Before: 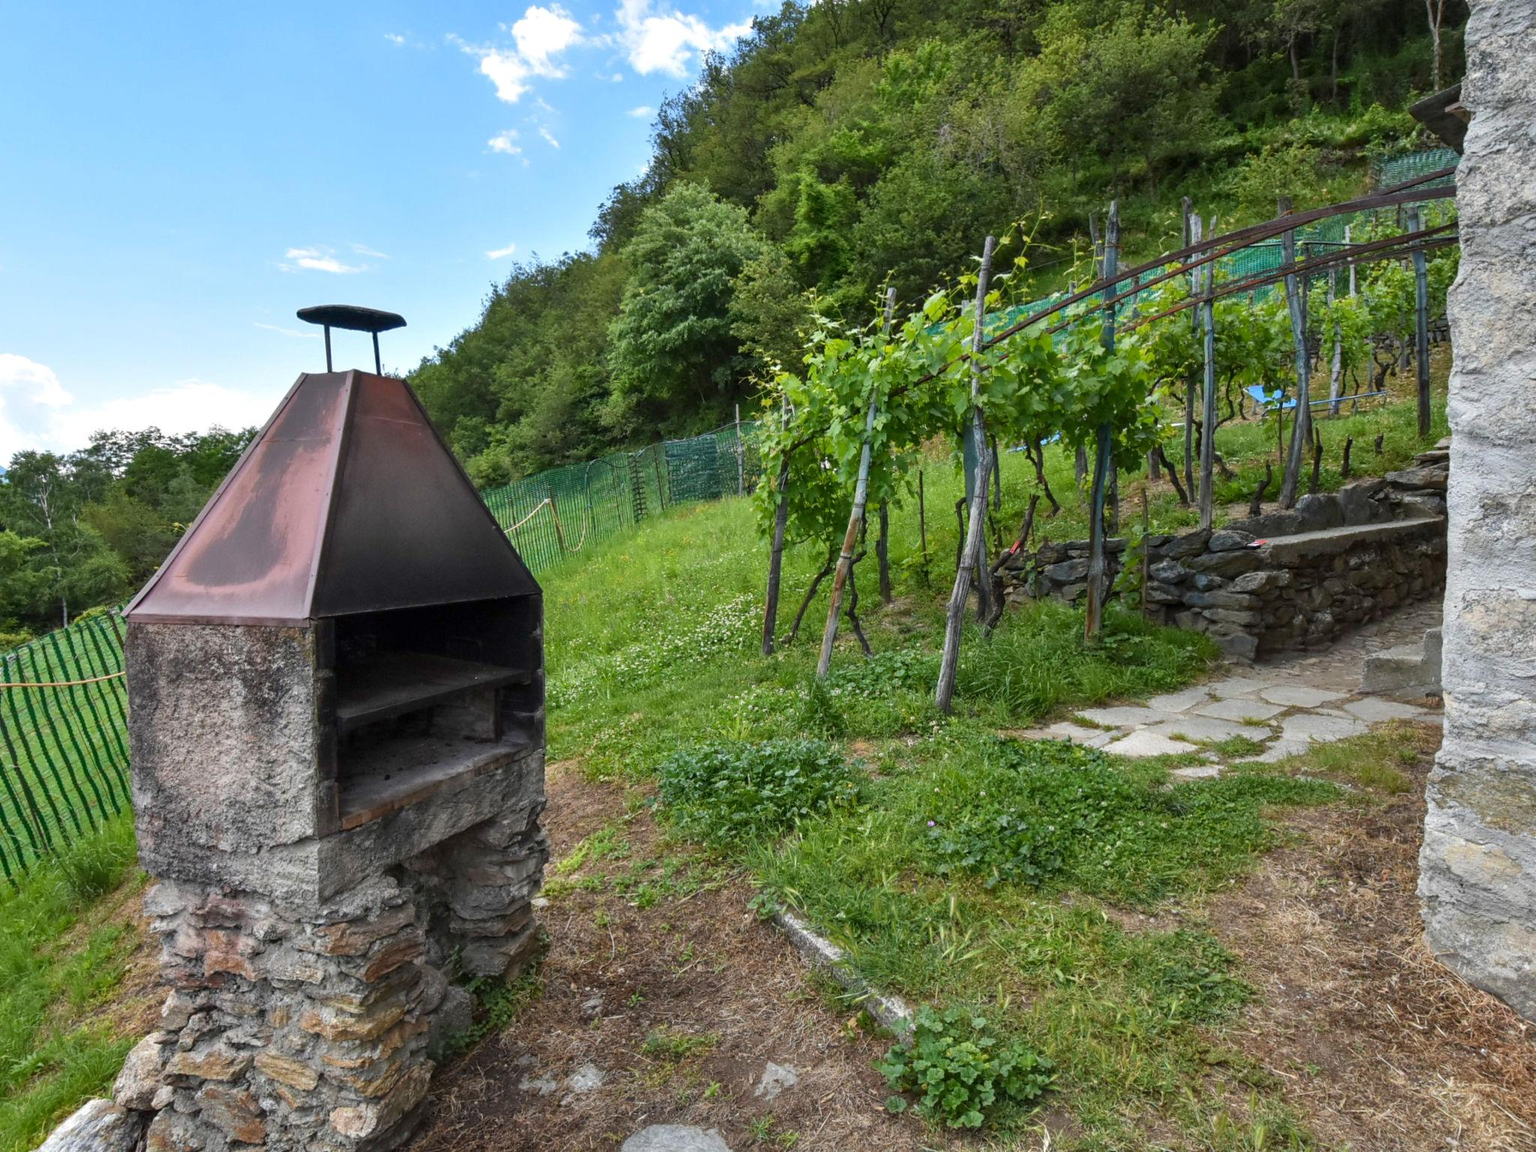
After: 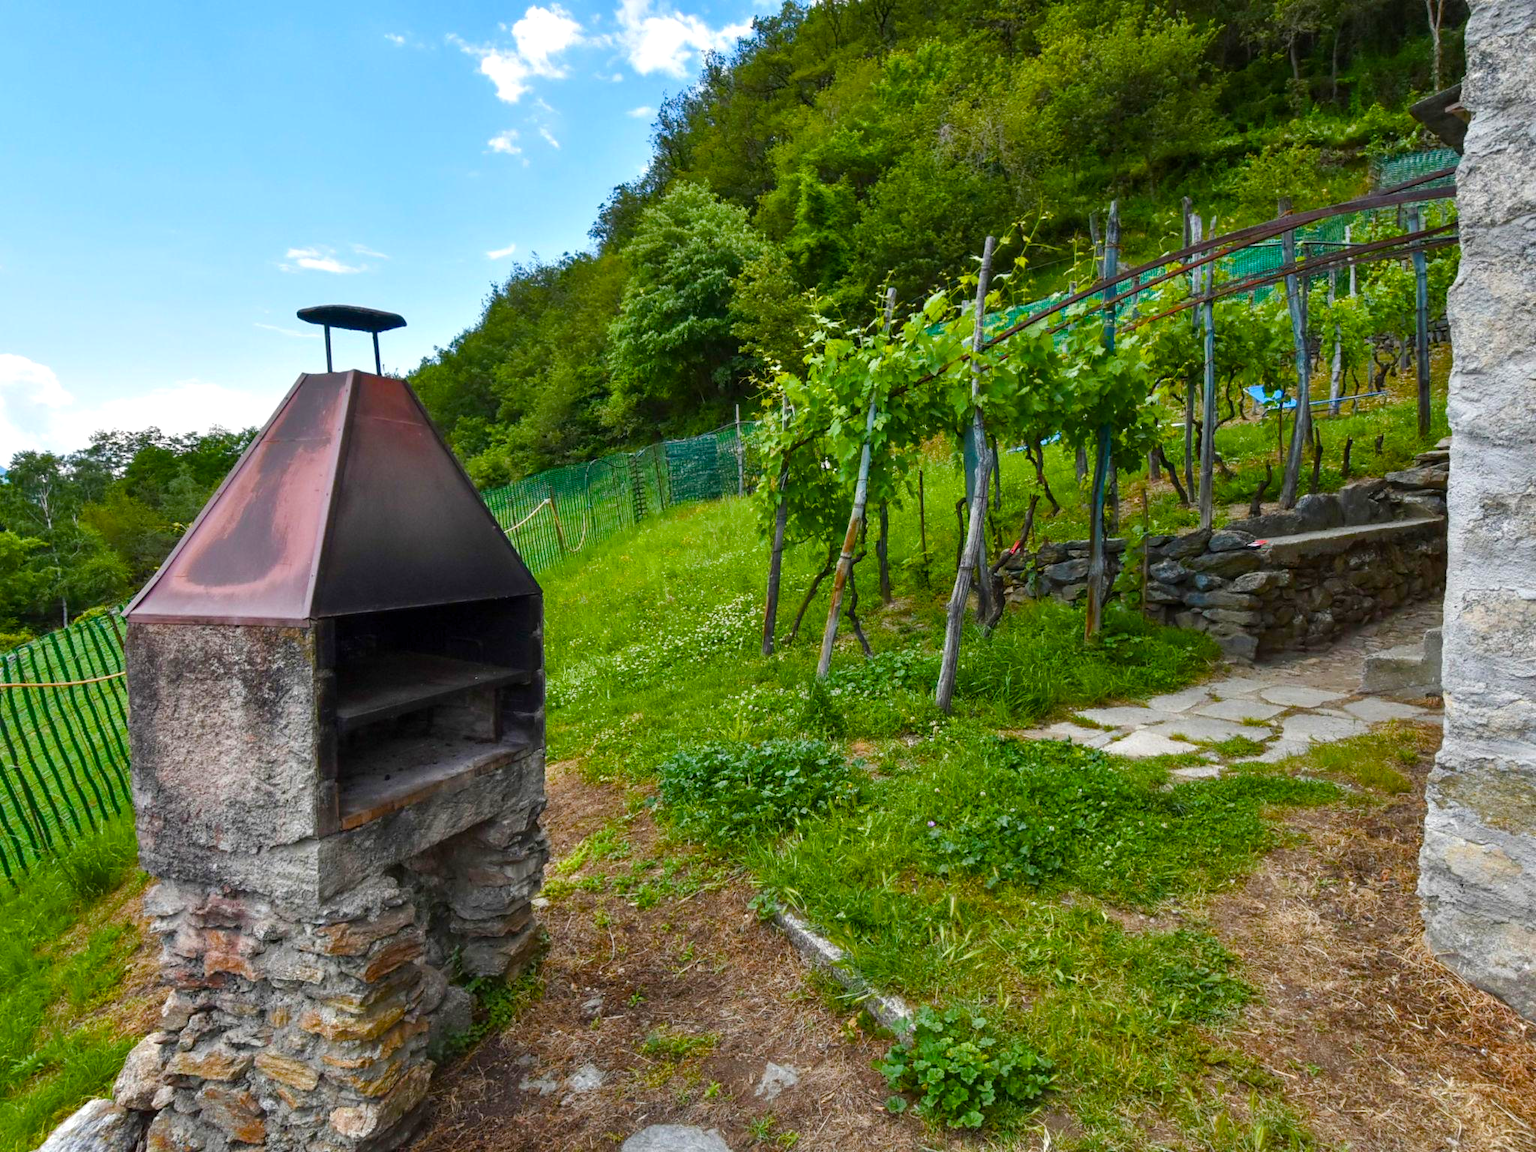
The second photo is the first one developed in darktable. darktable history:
levels: mode automatic, levels [0, 0.394, 0.787]
color balance rgb: perceptual saturation grading › global saturation 39.593%, perceptual saturation grading › highlights -25.111%, perceptual saturation grading › mid-tones 34.89%, perceptual saturation grading › shadows 35.732%, global vibrance 5.47%, contrast 3.049%
